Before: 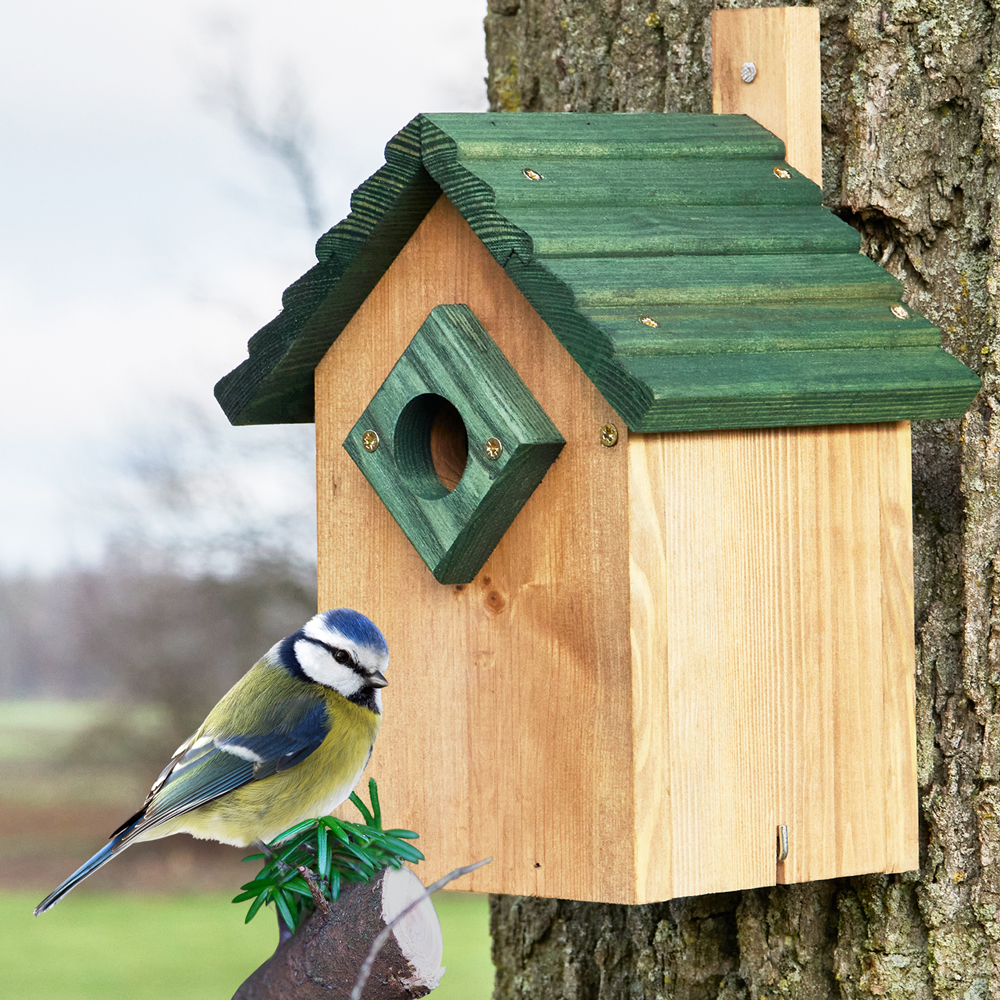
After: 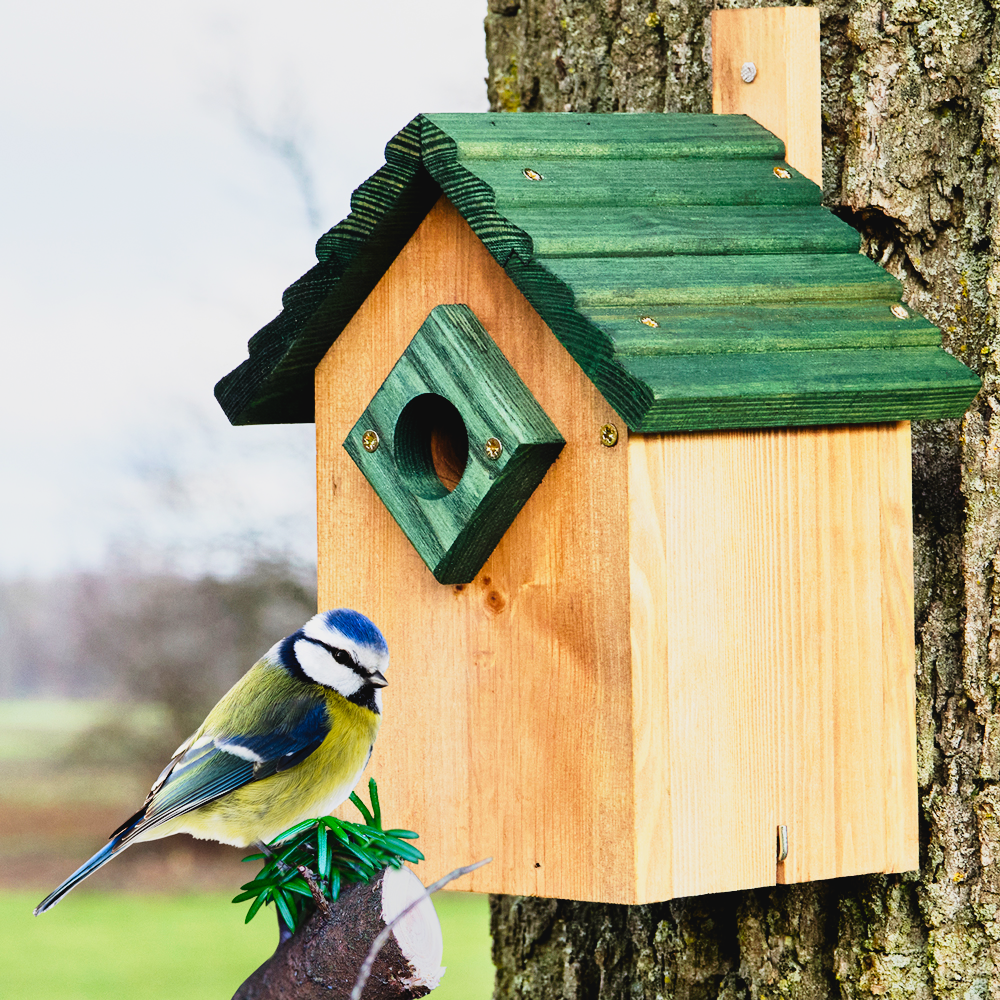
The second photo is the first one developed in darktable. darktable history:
contrast brightness saturation: contrast 0.171, saturation 0.297
filmic rgb: black relative exposure -7.72 EV, white relative exposure 4.38 EV, target black luminance 0%, hardness 3.75, latitude 50.62%, contrast 1.063, highlights saturation mix 9.73%, shadows ↔ highlights balance -0.252%
tone curve: curves: ch0 [(0, 0.036) (0.119, 0.115) (0.466, 0.498) (0.715, 0.767) (0.817, 0.865) (1, 0.998)]; ch1 [(0, 0) (0.377, 0.424) (0.442, 0.491) (0.487, 0.502) (0.514, 0.512) (0.536, 0.577) (0.66, 0.724) (1, 1)]; ch2 [(0, 0) (0.38, 0.405) (0.463, 0.443) (0.492, 0.486) (0.526, 0.541) (0.578, 0.598) (1, 1)], preserve colors none
